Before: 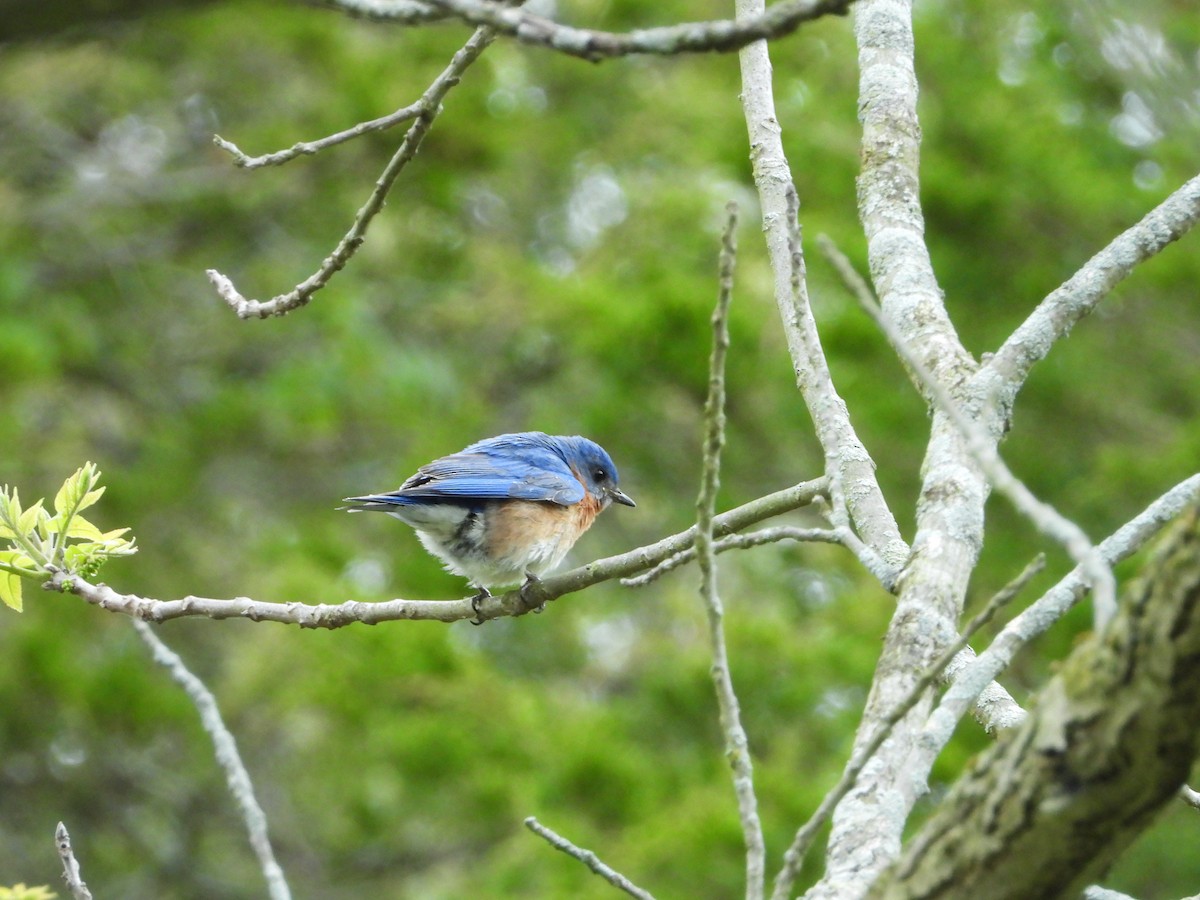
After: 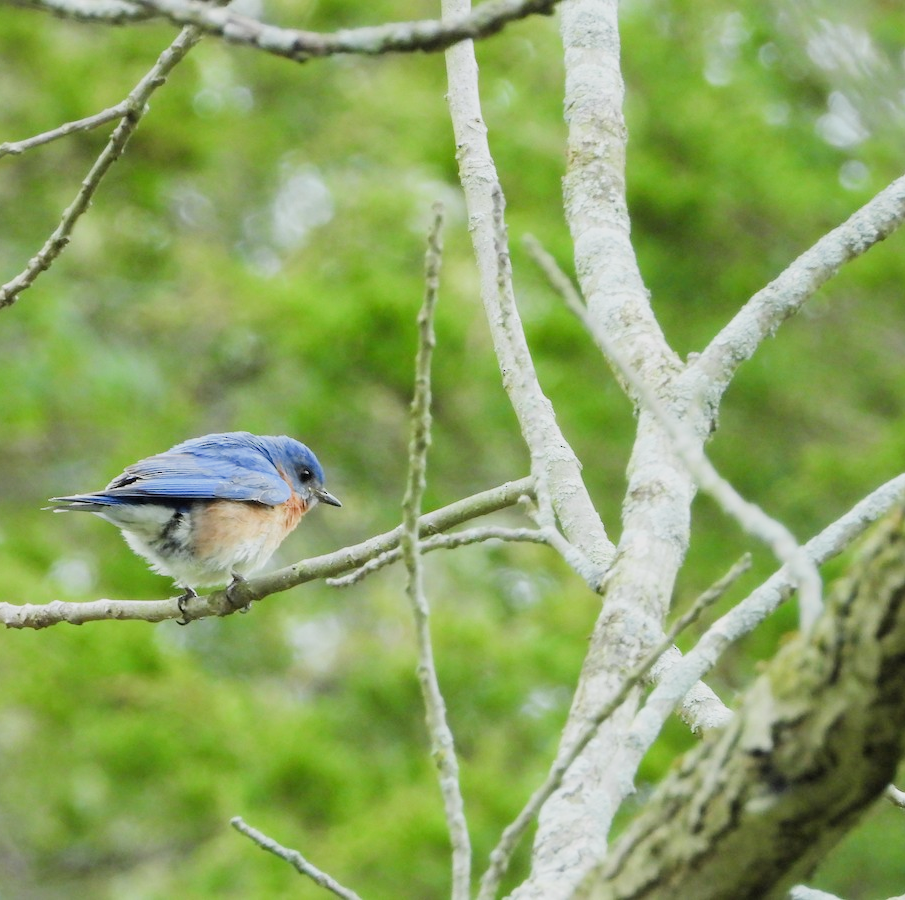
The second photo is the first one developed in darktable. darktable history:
exposure: exposure 0.56 EV, compensate exposure bias true, compensate highlight preservation false
crop and rotate: left 24.563%
filmic rgb: black relative exposure -7.65 EV, white relative exposure 4.56 EV, hardness 3.61
